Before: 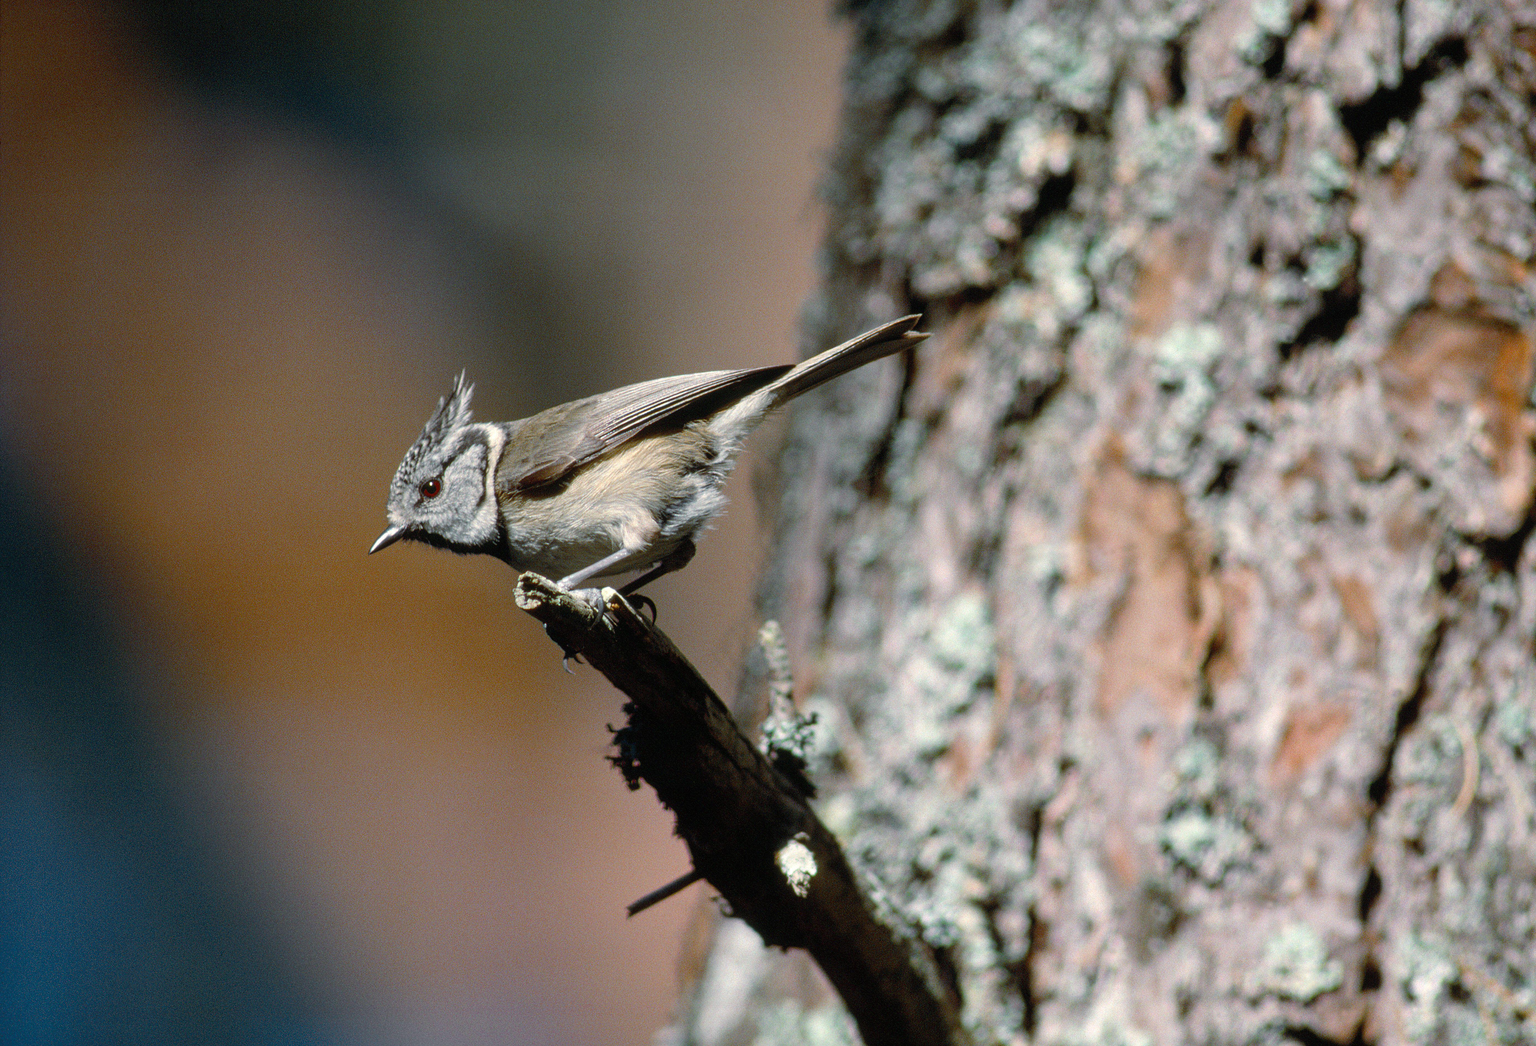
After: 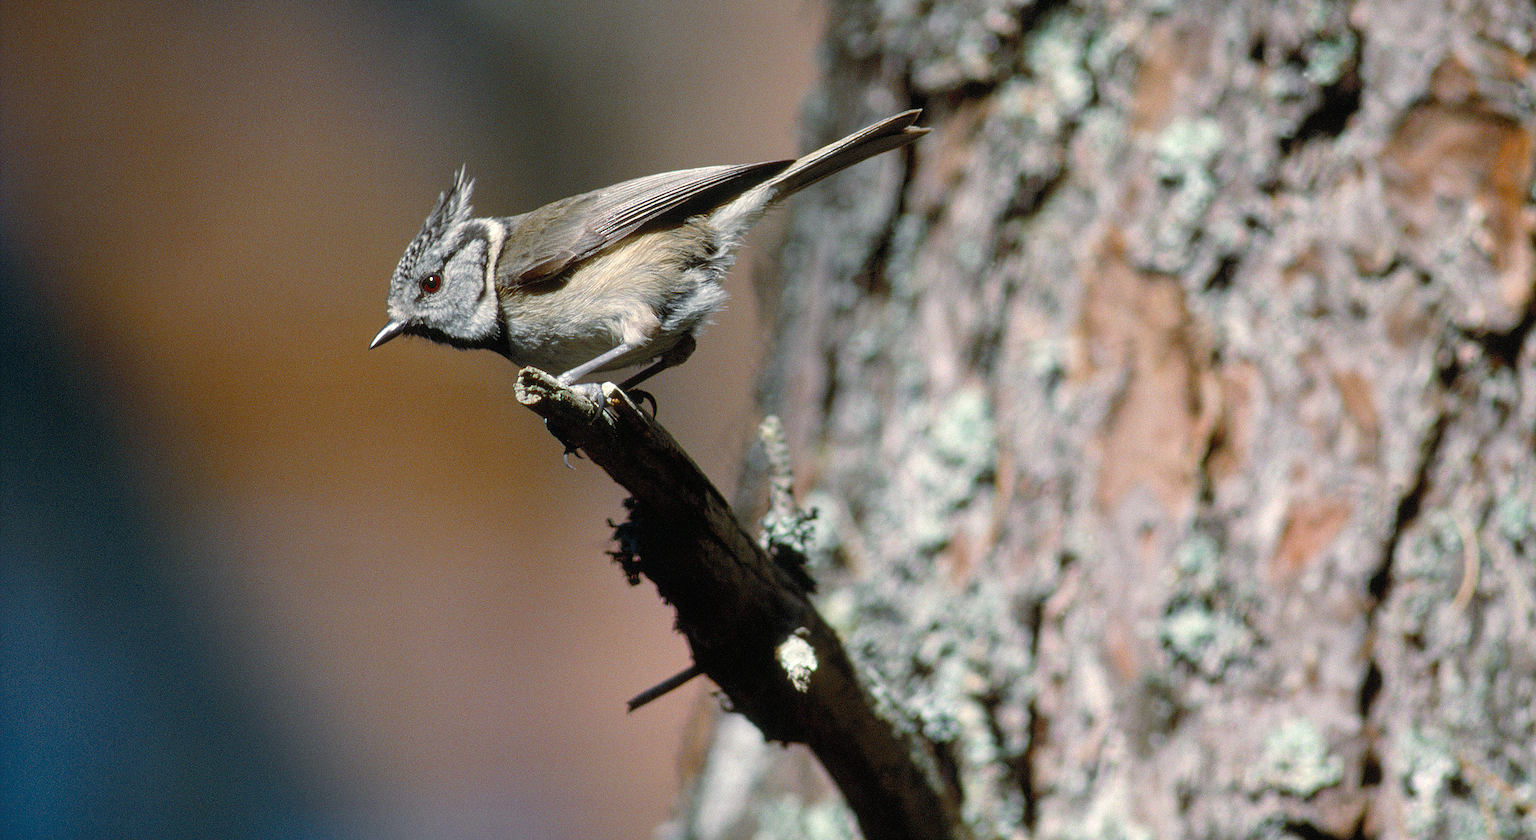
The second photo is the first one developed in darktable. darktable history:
sharpen: on, module defaults
crop and rotate: top 19.649%
